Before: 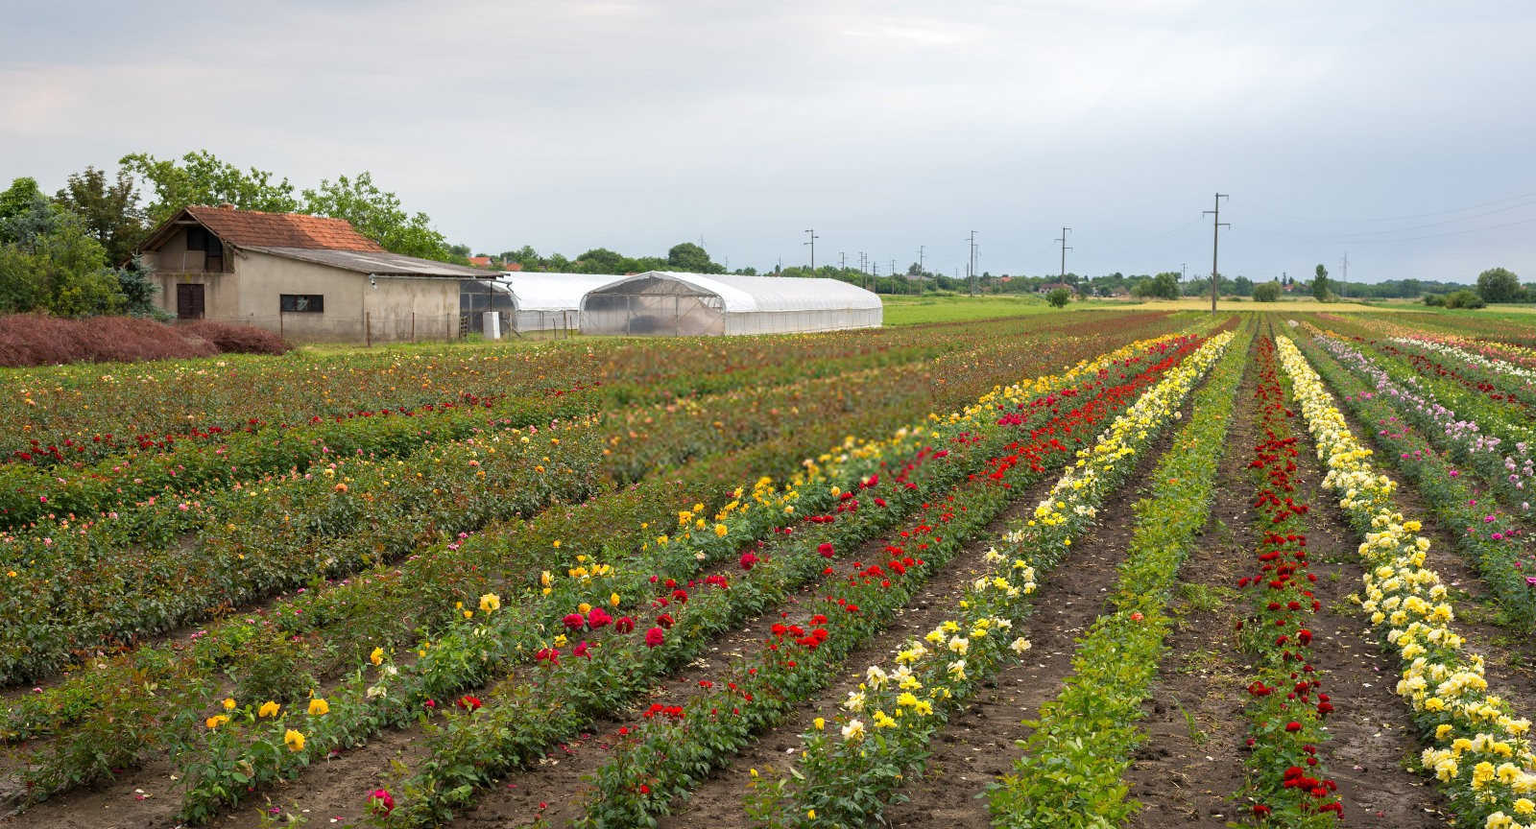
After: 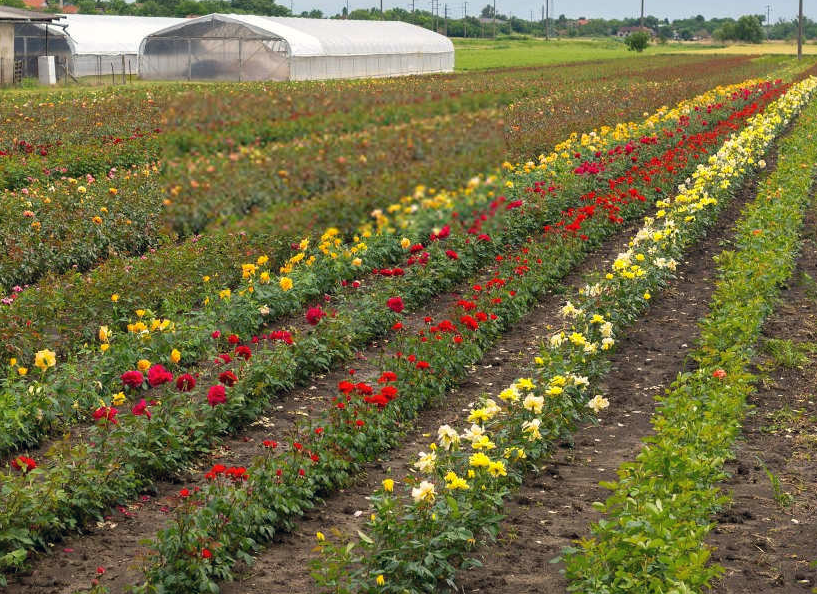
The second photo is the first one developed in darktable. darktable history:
color correction: highlights a* 0.415, highlights b* 2.64, shadows a* -0.992, shadows b* -4.78
crop and rotate: left 29.091%, top 31.164%, right 19.84%
shadows and highlights: radius 124.94, shadows 30.31, highlights -31.24, low approximation 0.01, soften with gaussian
